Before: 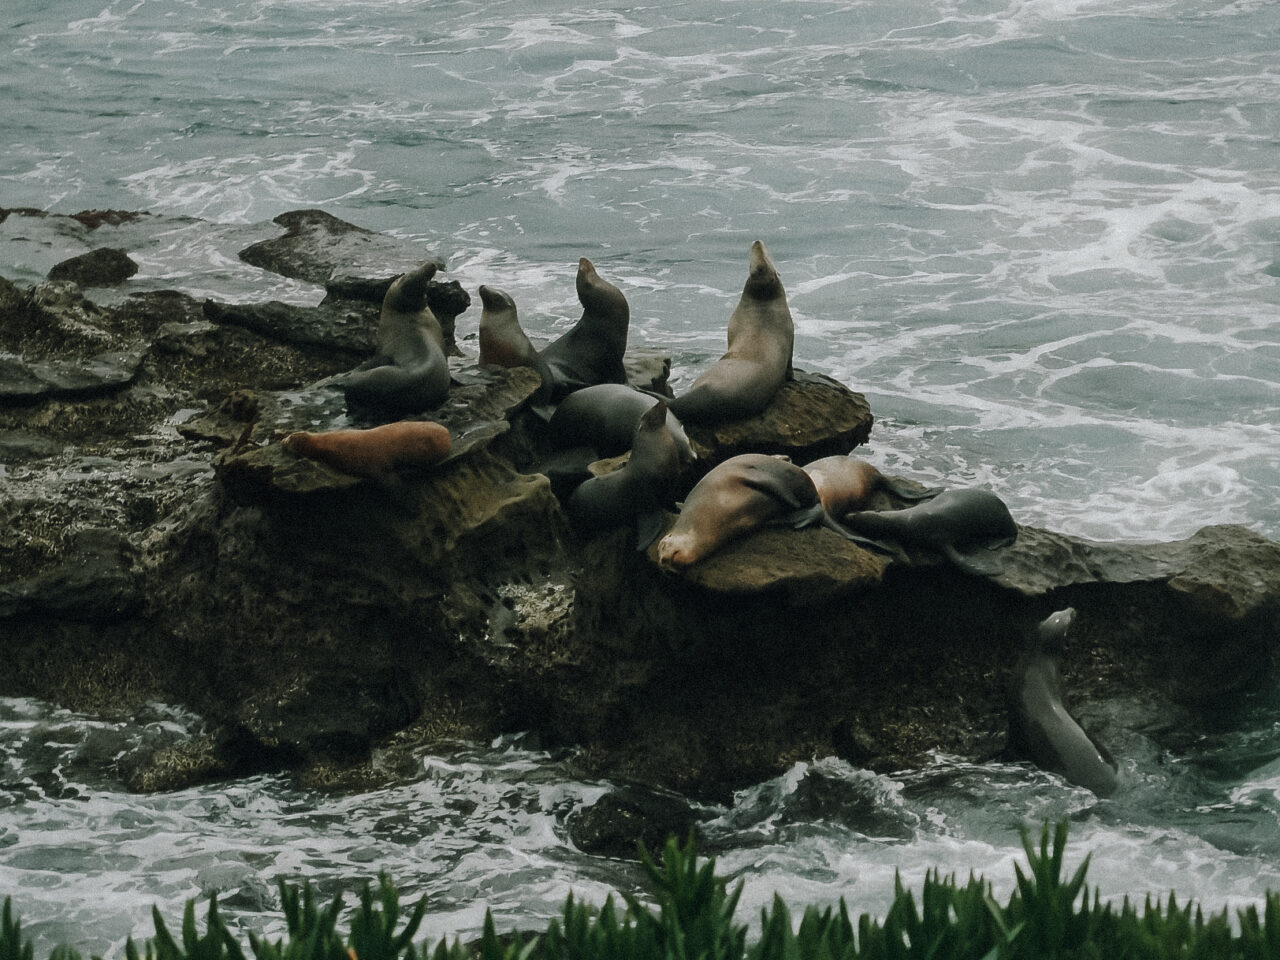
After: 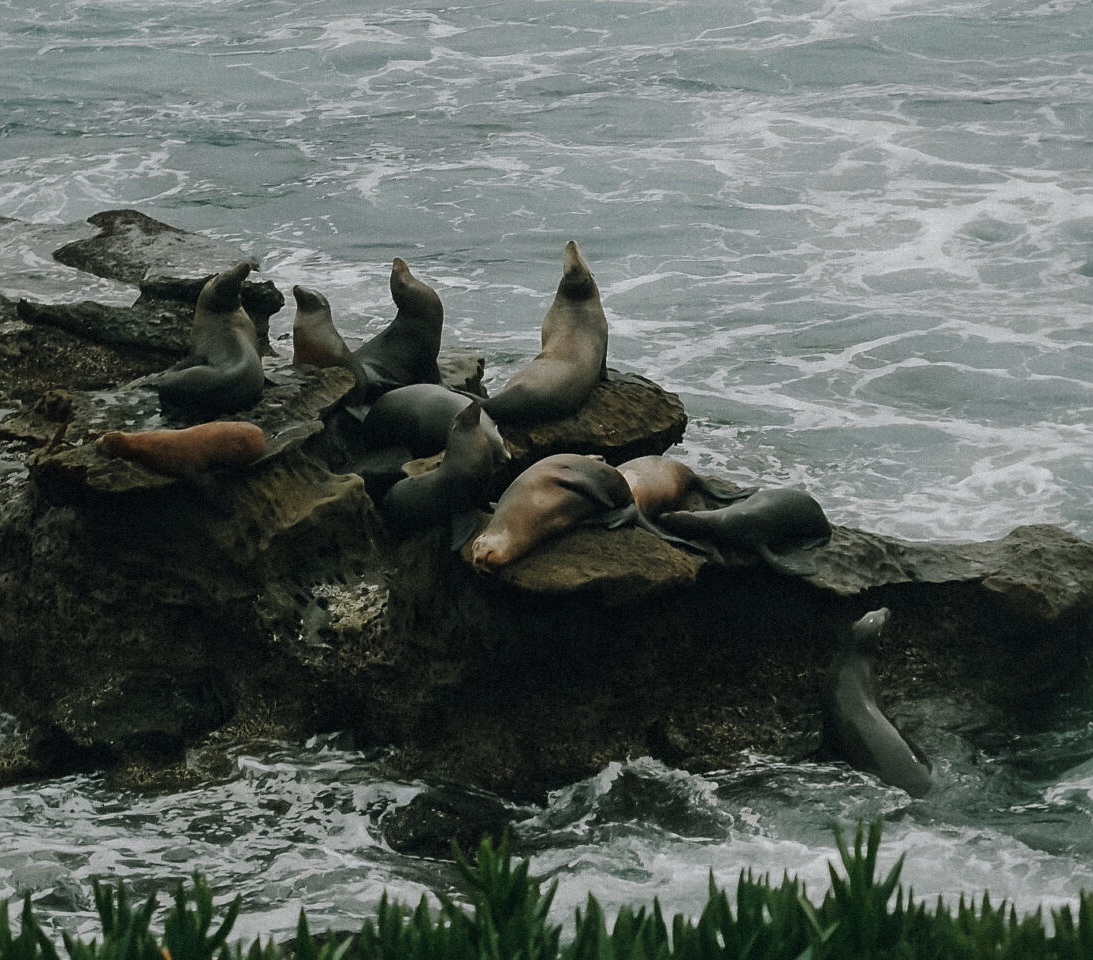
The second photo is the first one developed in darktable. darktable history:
exposure: exposure -0.153 EV, compensate highlight preservation false
crop and rotate: left 14.584%
sharpen: amount 0.2
